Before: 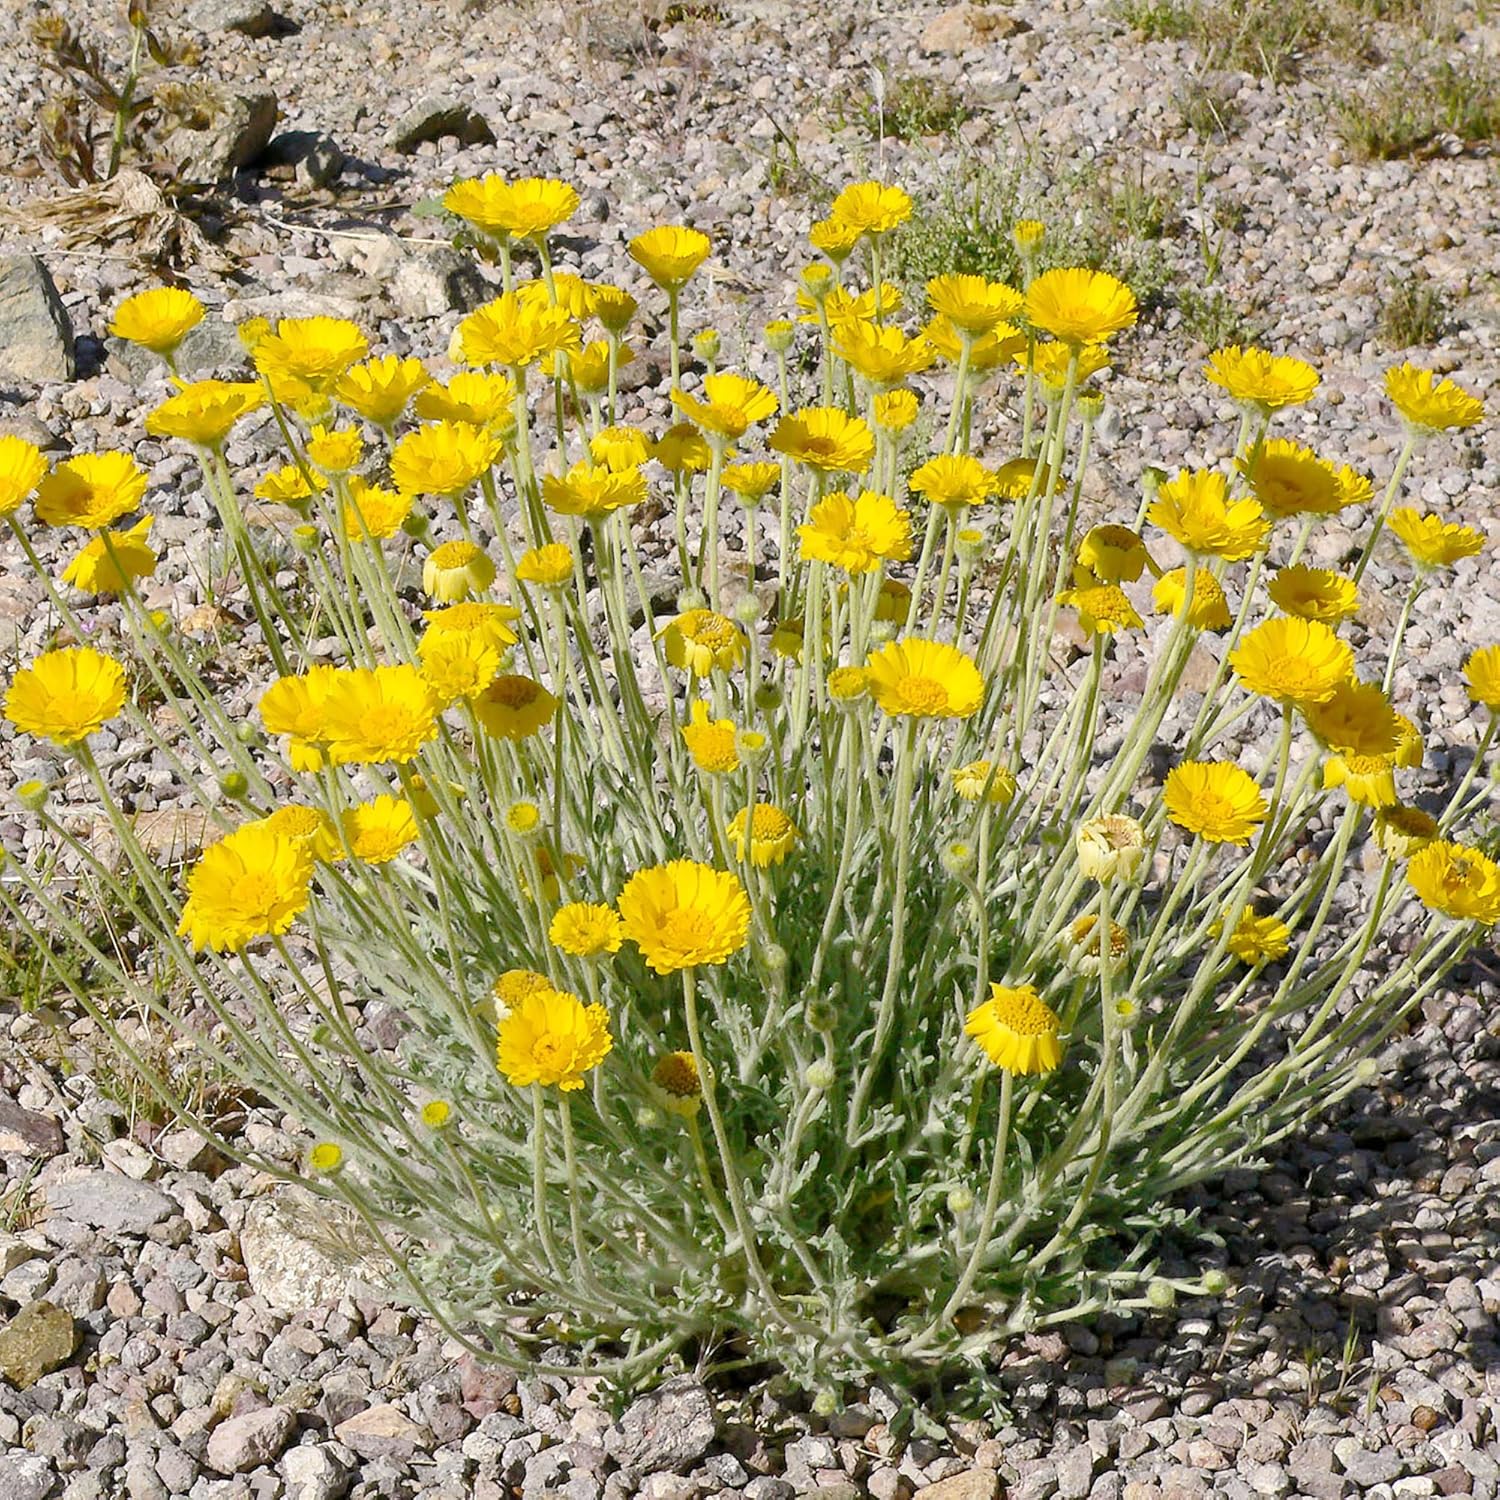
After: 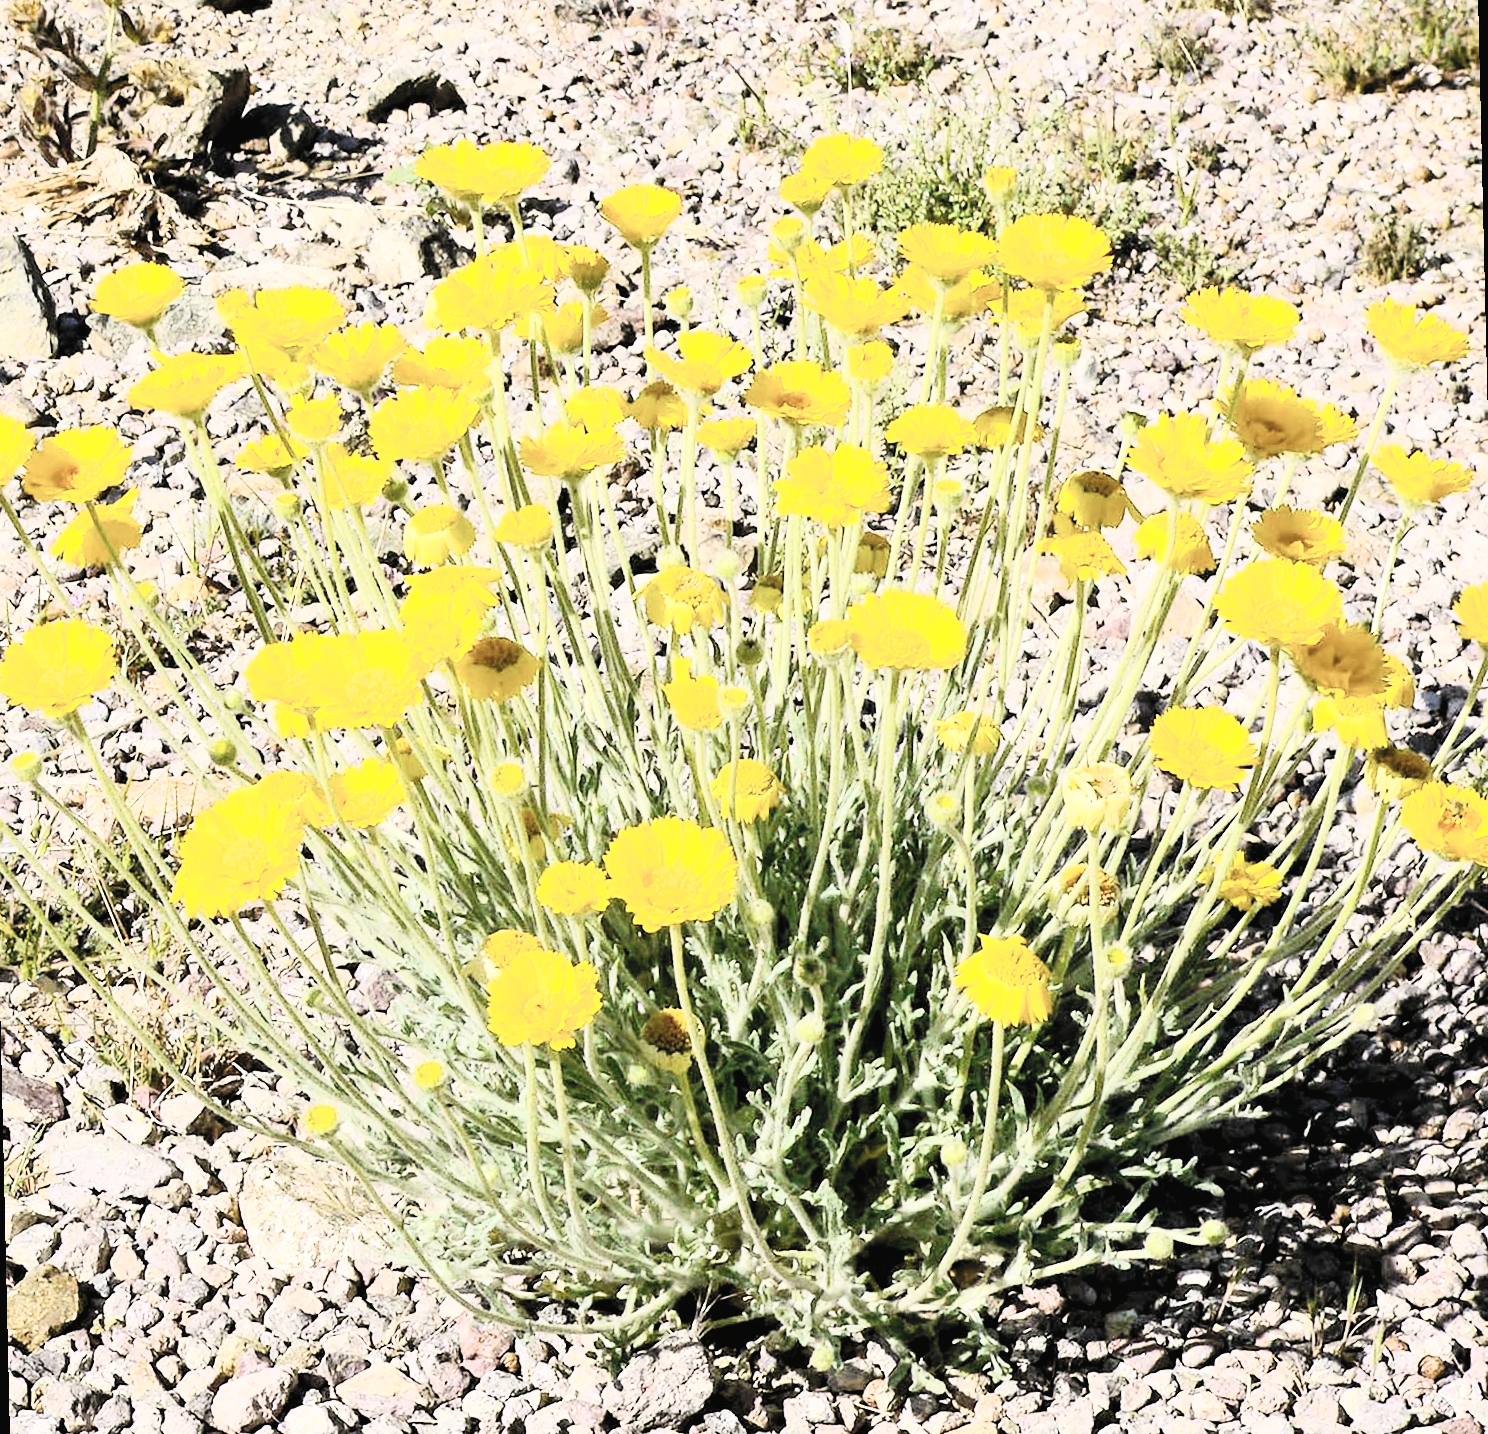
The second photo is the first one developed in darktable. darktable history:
filmic rgb: black relative exposure -4 EV, white relative exposure 3 EV, hardness 3.02, contrast 1.5
contrast brightness saturation: contrast 0.39, brightness 0.53
rotate and perspective: rotation -1.32°, lens shift (horizontal) -0.031, crop left 0.015, crop right 0.985, crop top 0.047, crop bottom 0.982
exposure: compensate highlight preservation false
